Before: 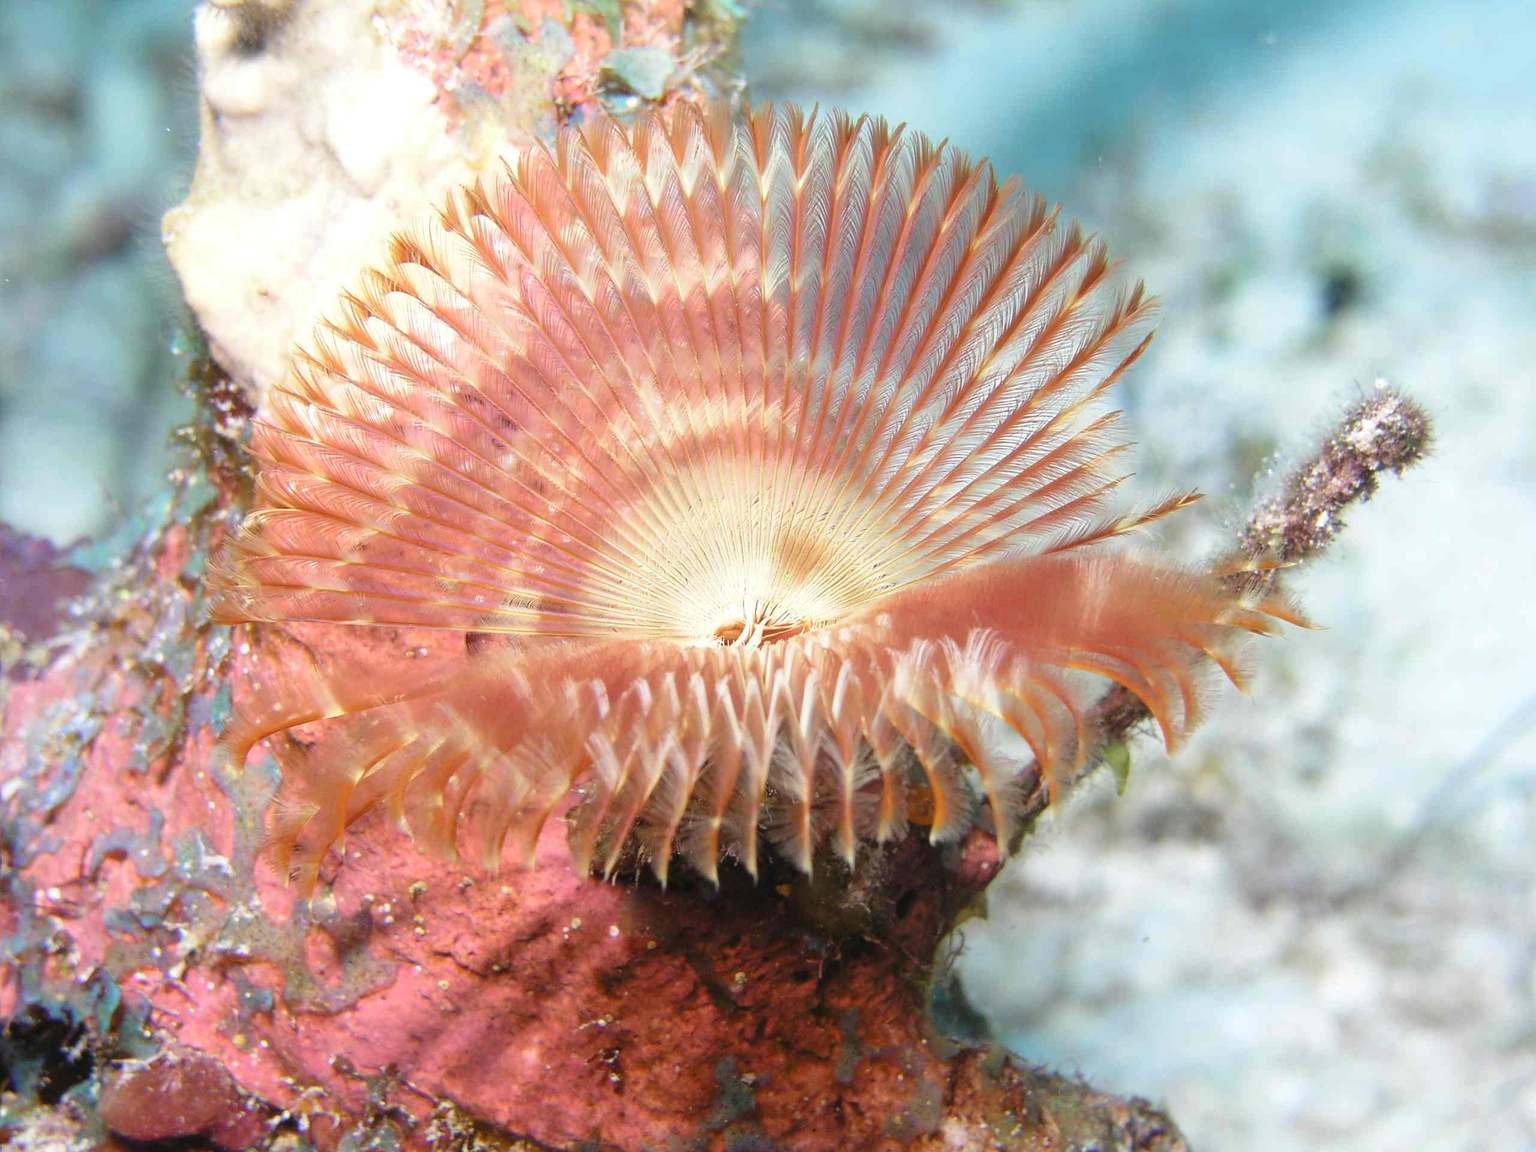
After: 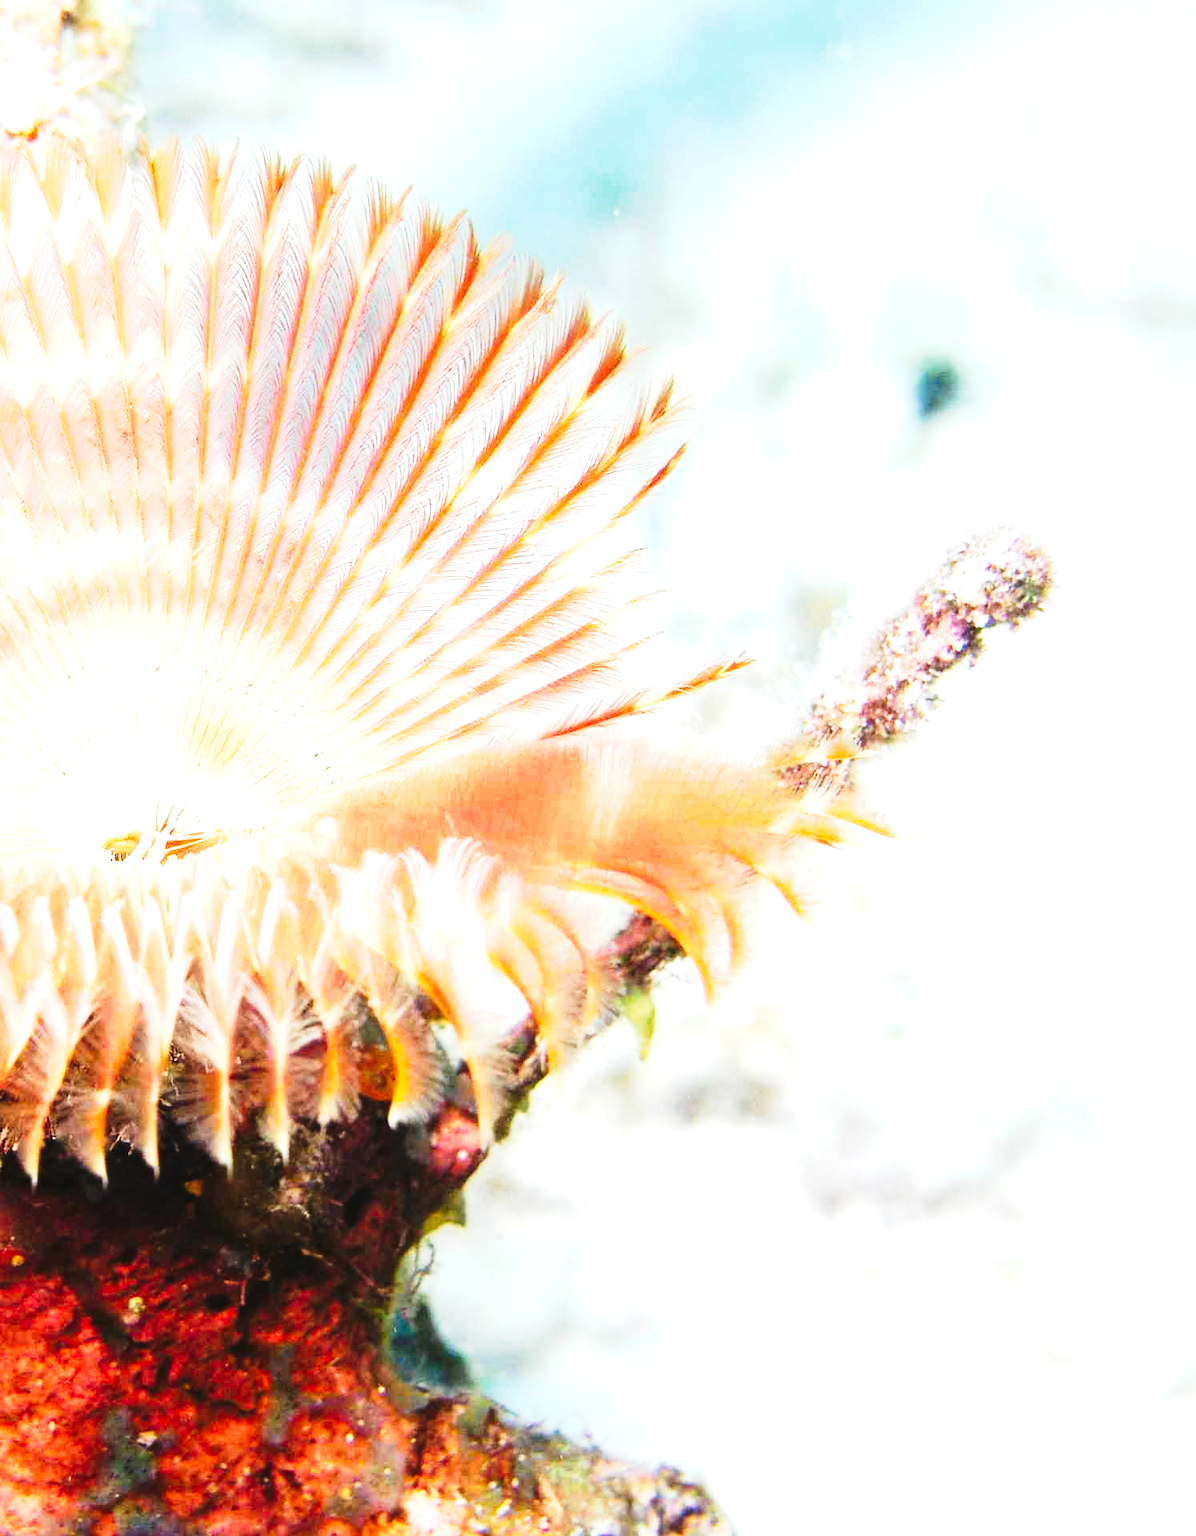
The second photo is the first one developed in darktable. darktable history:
crop: left 41.595%
tone curve: curves: ch0 [(0, 0) (0.236, 0.124) (0.373, 0.304) (0.542, 0.593) (0.737, 0.873) (1, 1)]; ch1 [(0, 0) (0.399, 0.328) (0.488, 0.484) (0.598, 0.624) (1, 1)]; ch2 [(0, 0) (0.448, 0.405) (0.523, 0.511) (0.592, 0.59) (1, 1)], preserve colors none
exposure: black level correction 0, exposure 1.101 EV, compensate highlight preservation false
